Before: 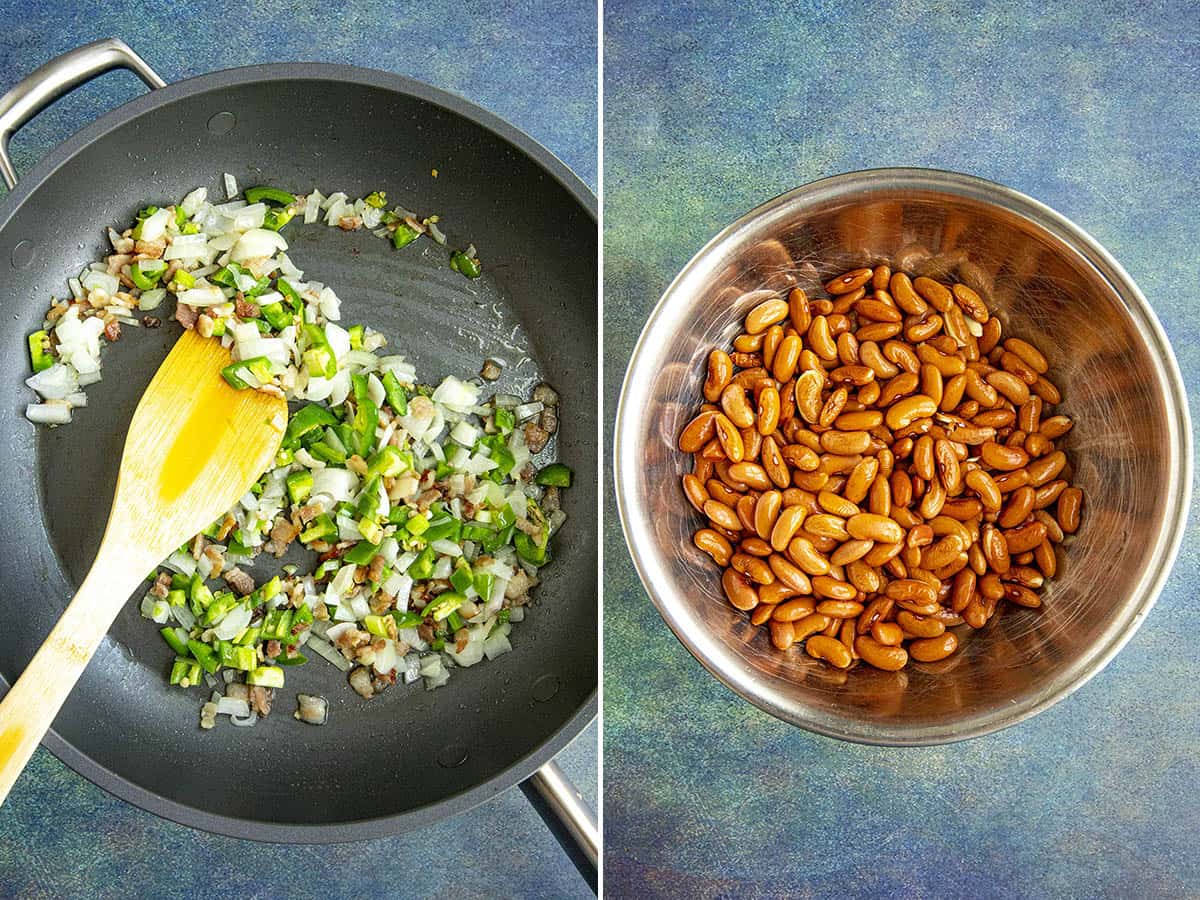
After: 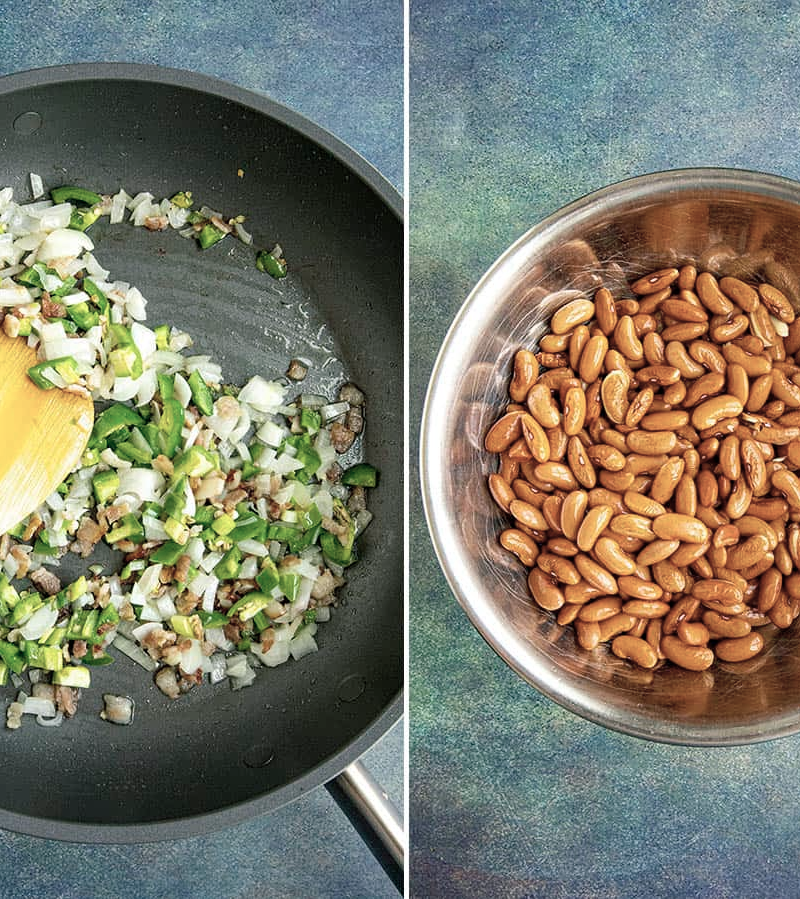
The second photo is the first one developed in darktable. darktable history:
crop and rotate: left 16.229%, right 17.027%
color balance rgb: shadows lift › chroma 2.018%, shadows lift › hue 187.31°, perceptual saturation grading › global saturation 0.903%
color correction: highlights b* -0.058, saturation 0.616
